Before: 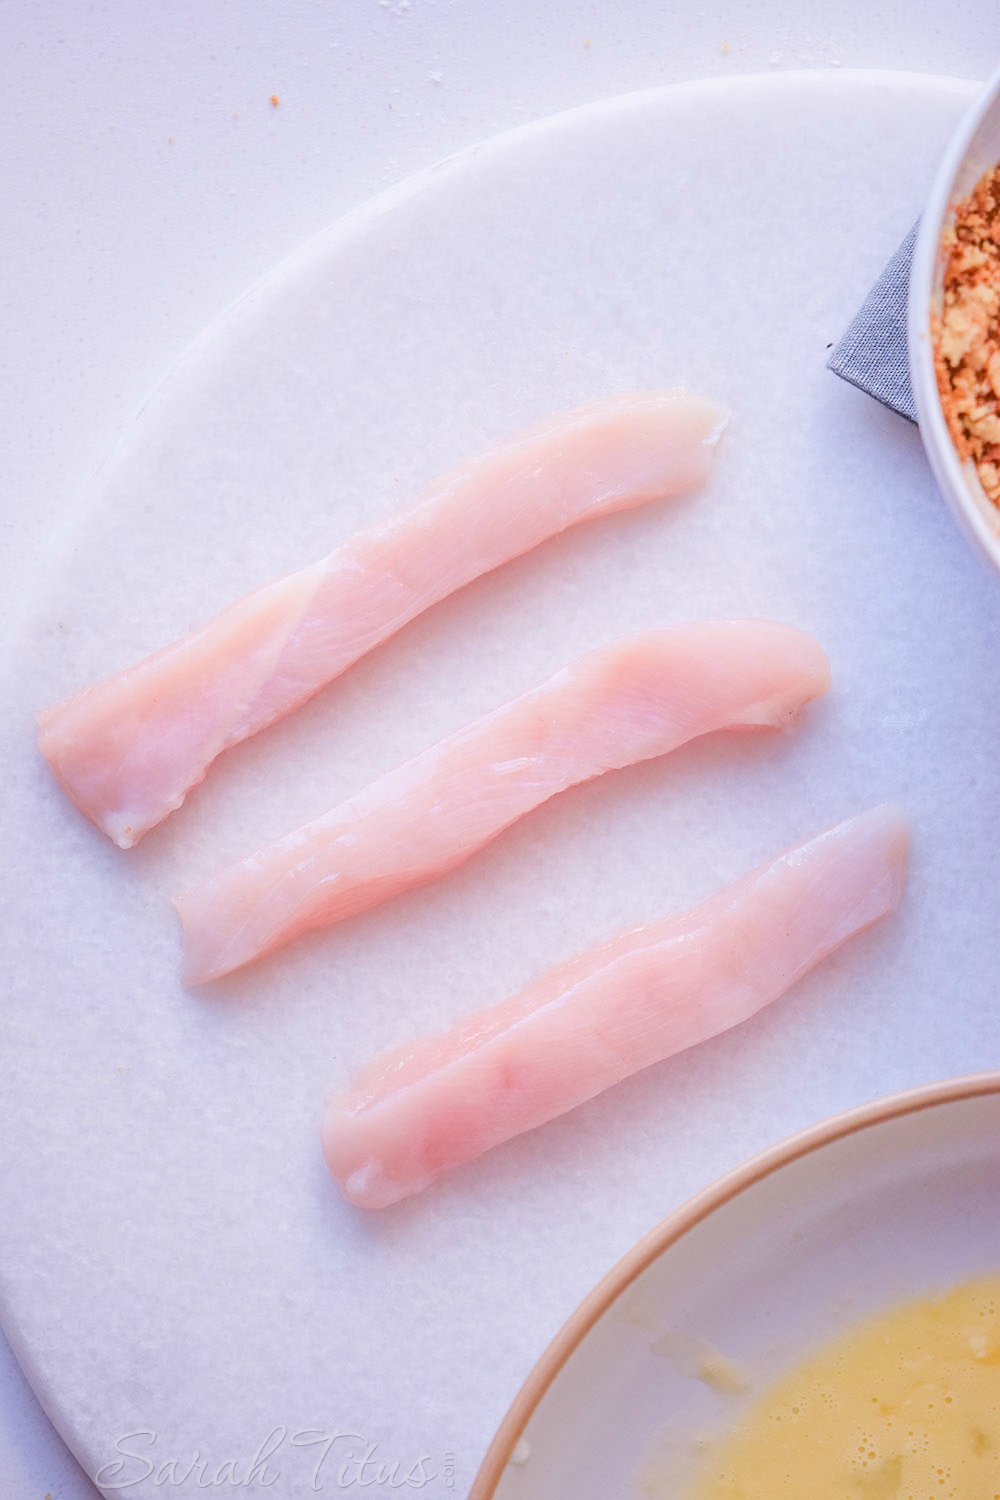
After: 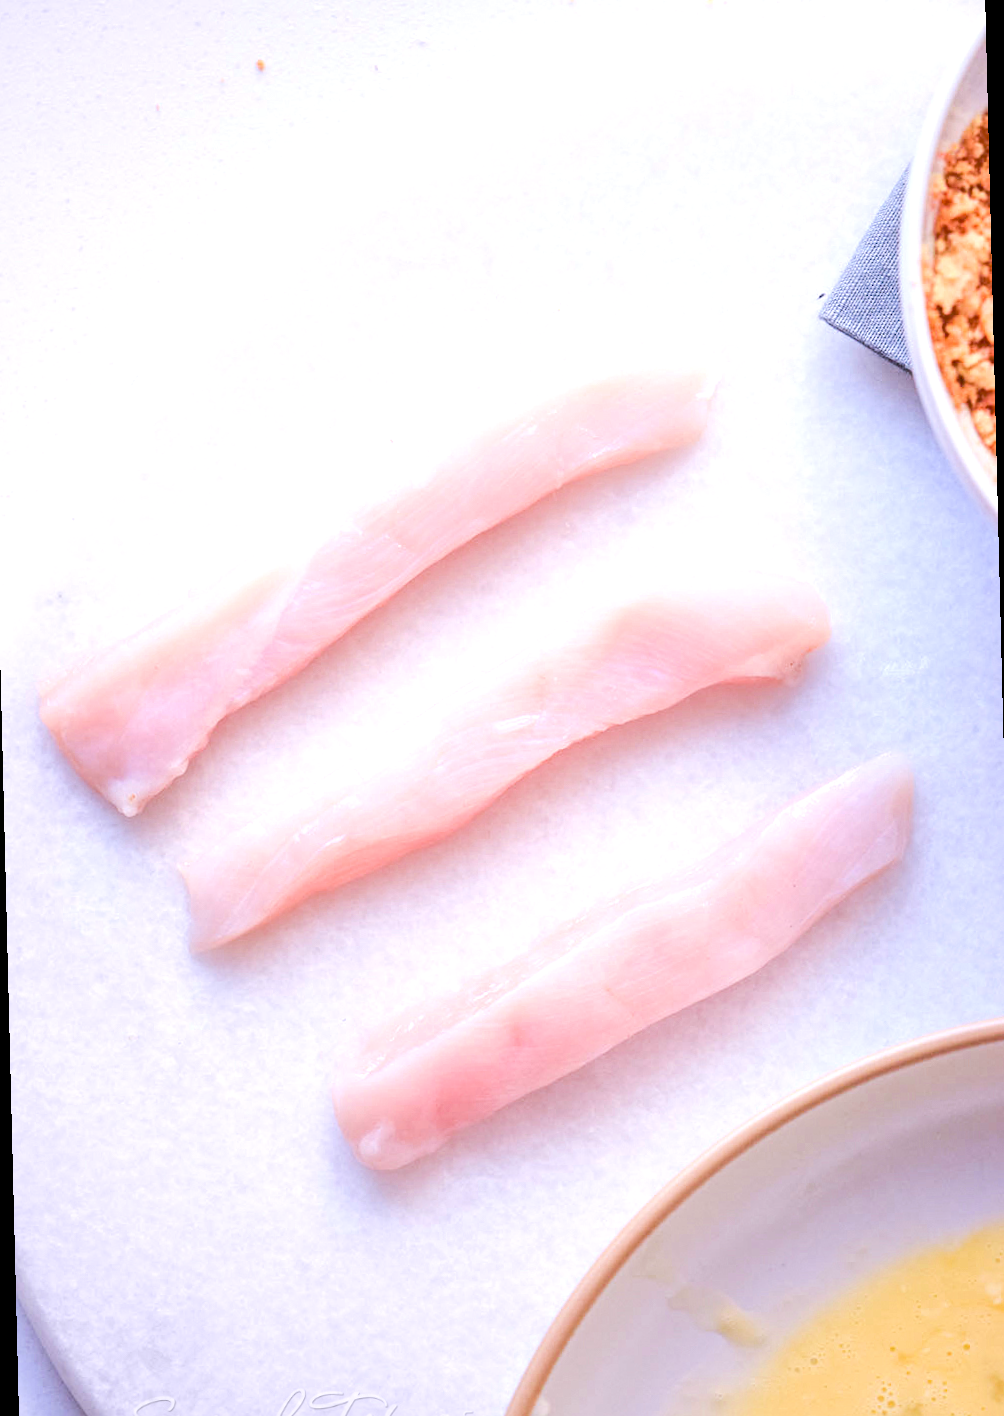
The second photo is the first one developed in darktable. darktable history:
rotate and perspective: rotation -1.42°, crop left 0.016, crop right 0.984, crop top 0.035, crop bottom 0.965
local contrast: highlights 100%, shadows 100%, detail 120%, midtone range 0.2
exposure: black level correction 0, exposure 0.5 EV, compensate highlight preservation false
